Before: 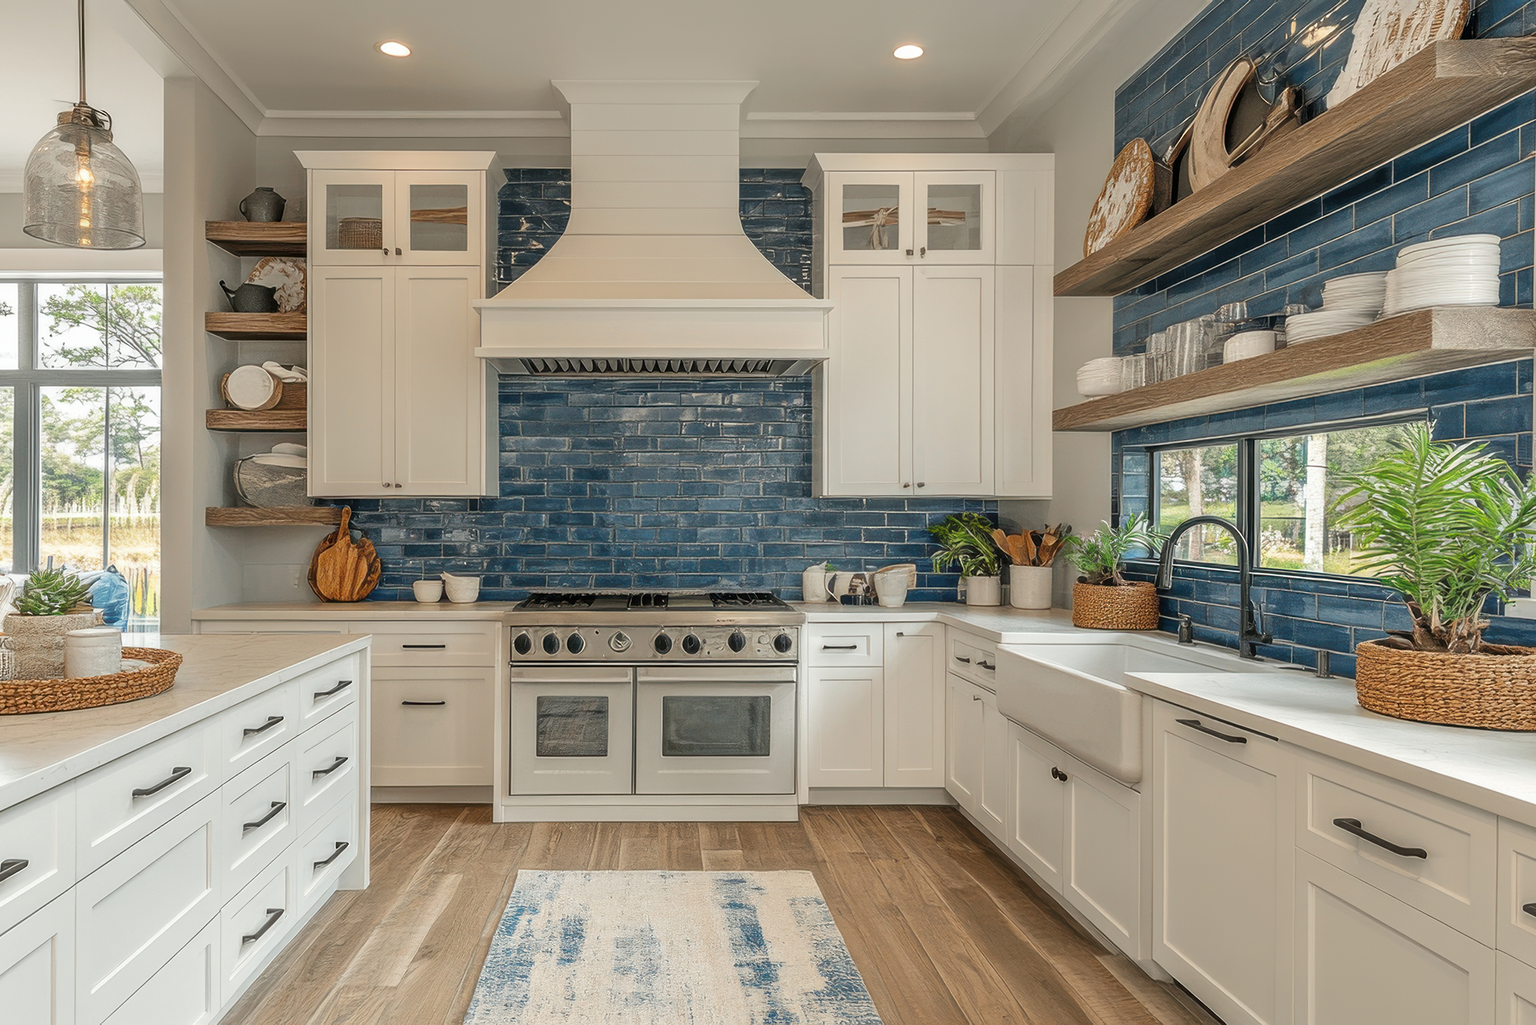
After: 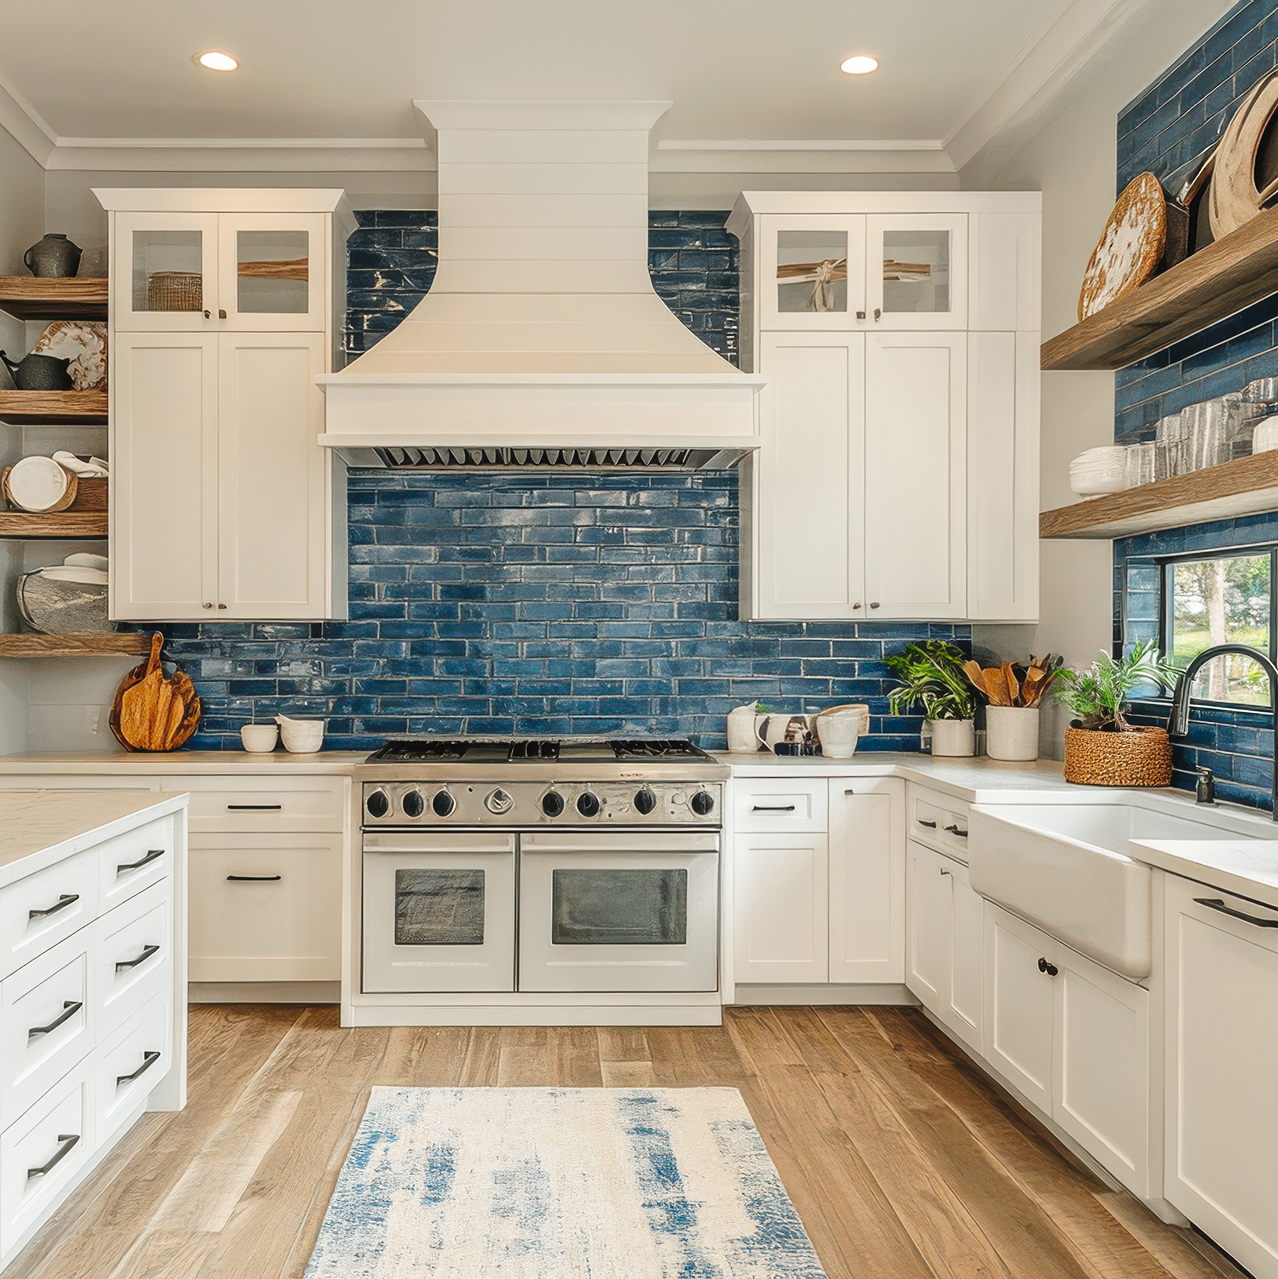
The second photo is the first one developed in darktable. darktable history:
tone curve: curves: ch0 [(0, 0) (0.003, 0.04) (0.011, 0.04) (0.025, 0.043) (0.044, 0.049) (0.069, 0.066) (0.1, 0.095) (0.136, 0.121) (0.177, 0.154) (0.224, 0.211) (0.277, 0.281) (0.335, 0.358) (0.399, 0.452) (0.468, 0.54) (0.543, 0.628) (0.623, 0.721) (0.709, 0.801) (0.801, 0.883) (0.898, 0.948) (1, 1)], preserve colors none
crop and rotate: left 14.385%, right 18.948%
